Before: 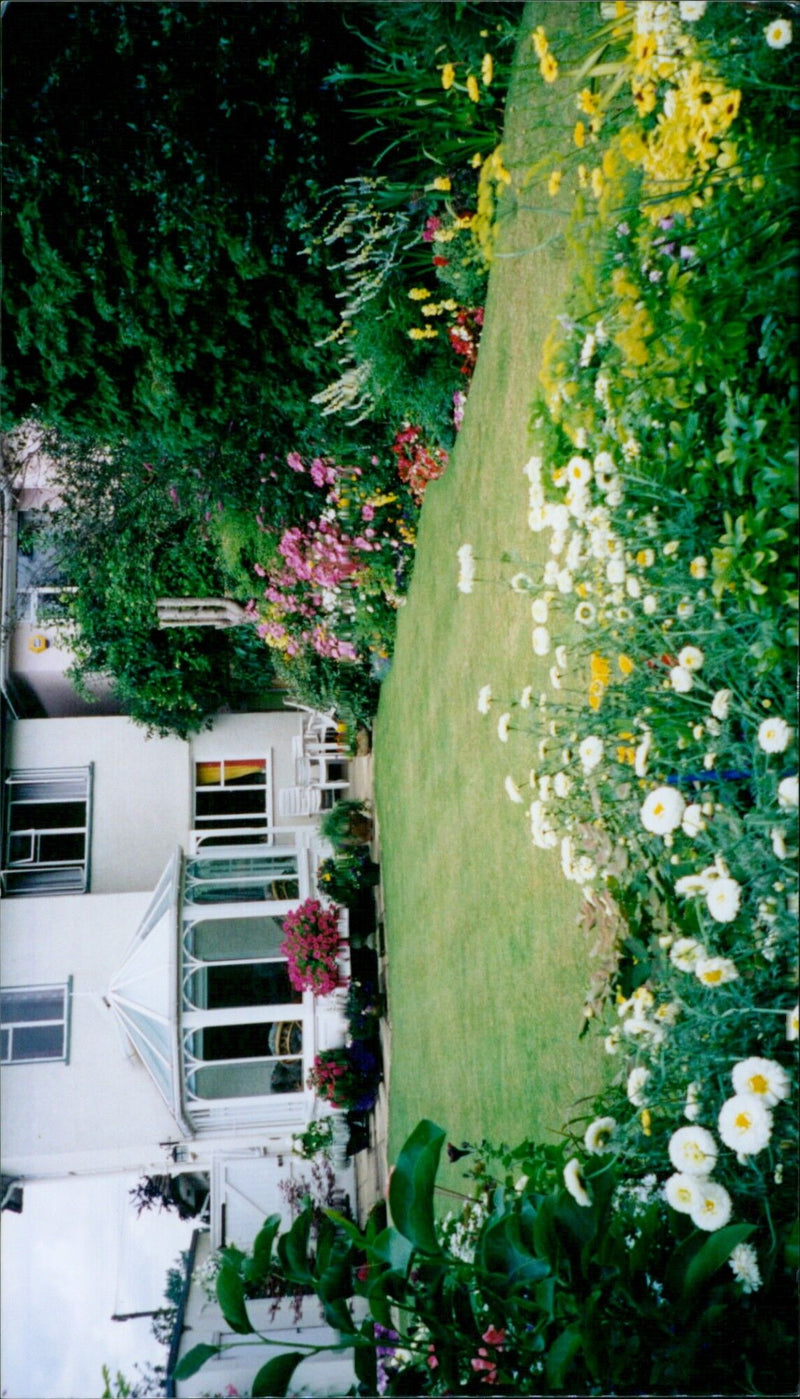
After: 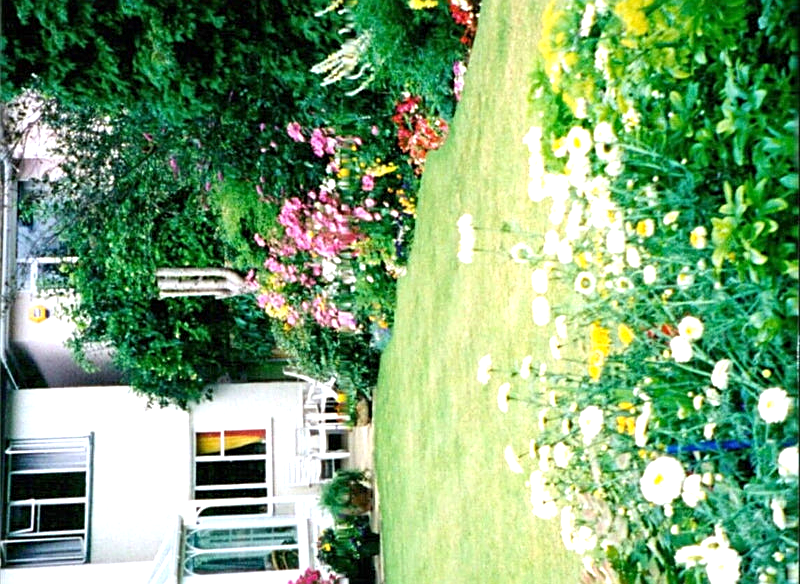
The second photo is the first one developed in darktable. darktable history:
sharpen: on, module defaults
crop and rotate: top 23.604%, bottom 34.63%
exposure: exposure 1 EV, compensate highlight preservation false
